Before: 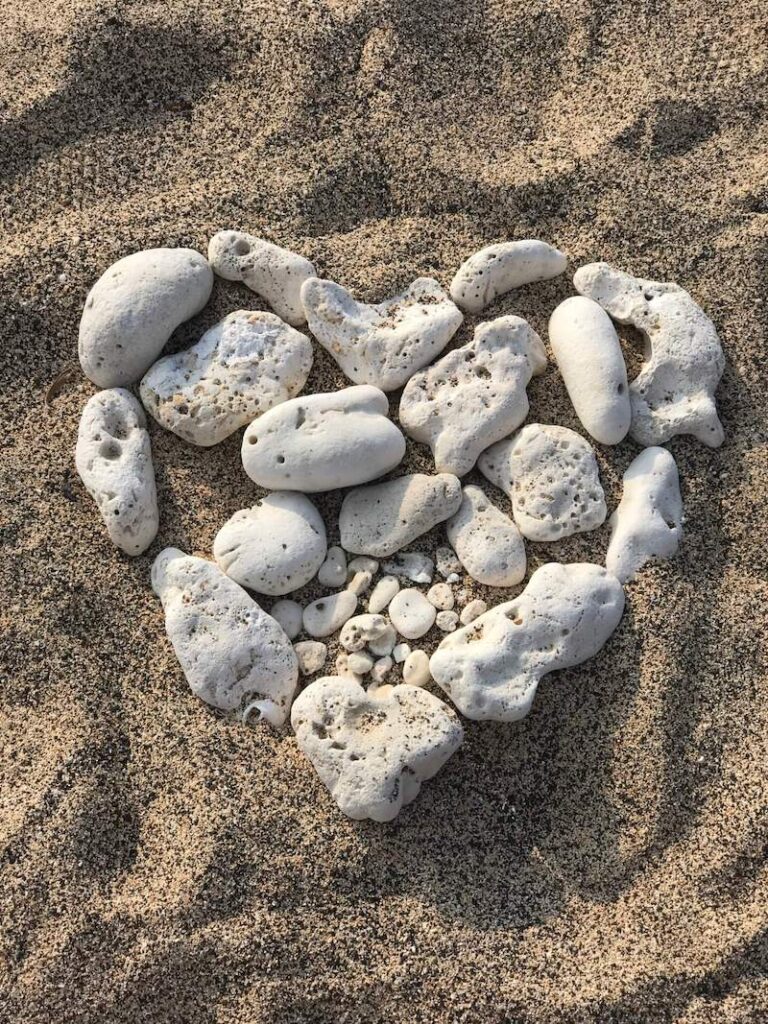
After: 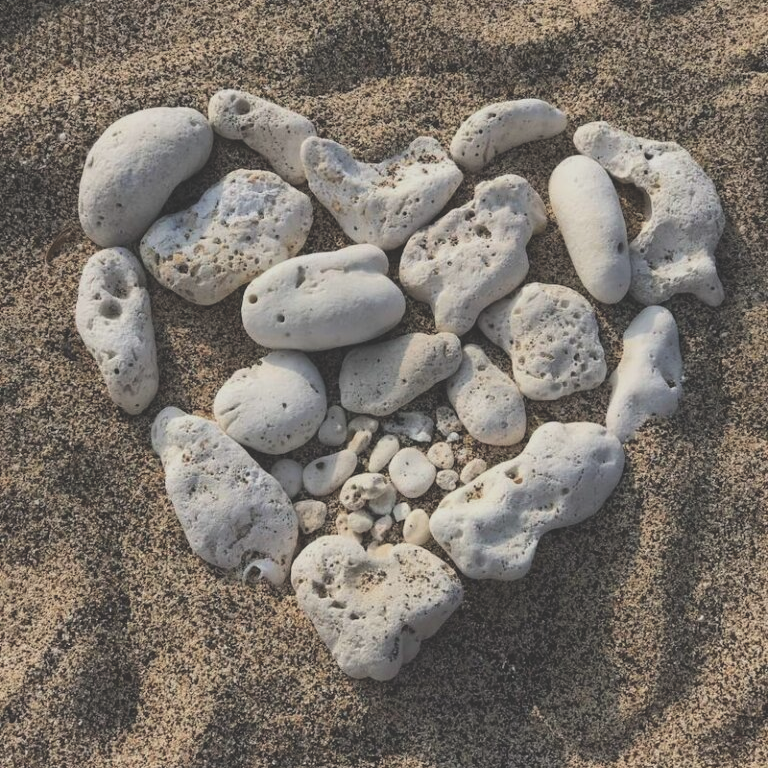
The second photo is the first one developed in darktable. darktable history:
crop: top 13.819%, bottom 11.169%
exposure: black level correction -0.036, exposure -0.497 EV, compensate highlight preservation false
